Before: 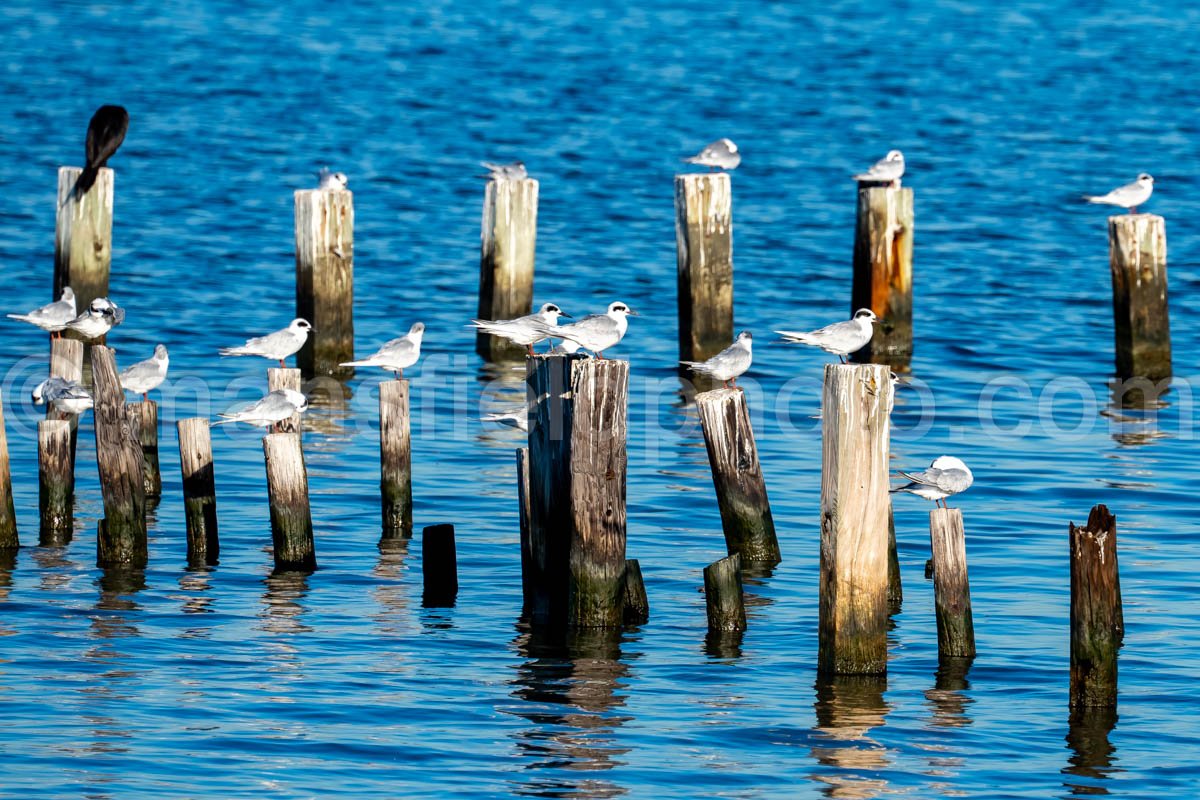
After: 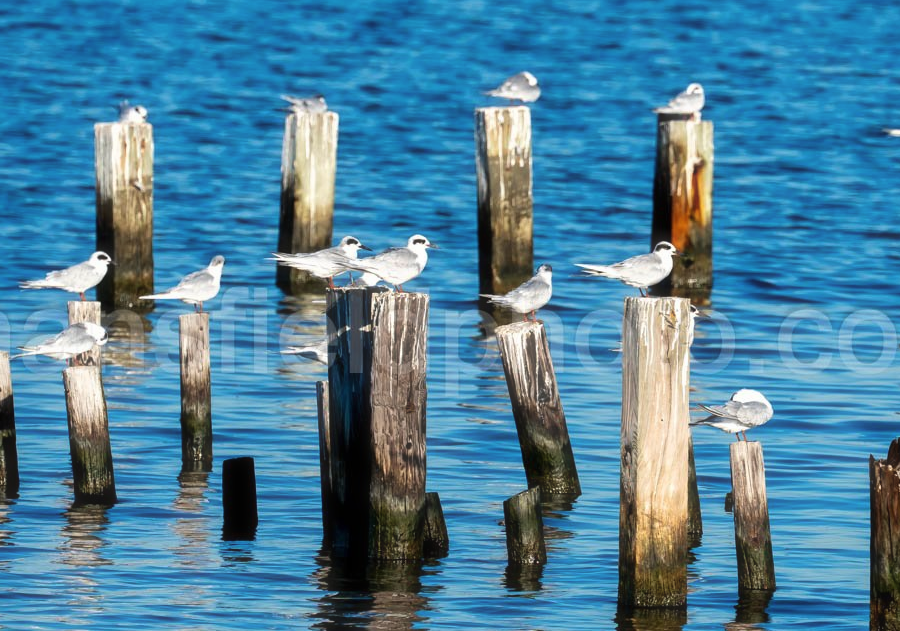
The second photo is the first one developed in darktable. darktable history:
haze removal: strength -0.101, compatibility mode true, adaptive false
crop: left 16.713%, top 8.466%, right 8.254%, bottom 12.557%
